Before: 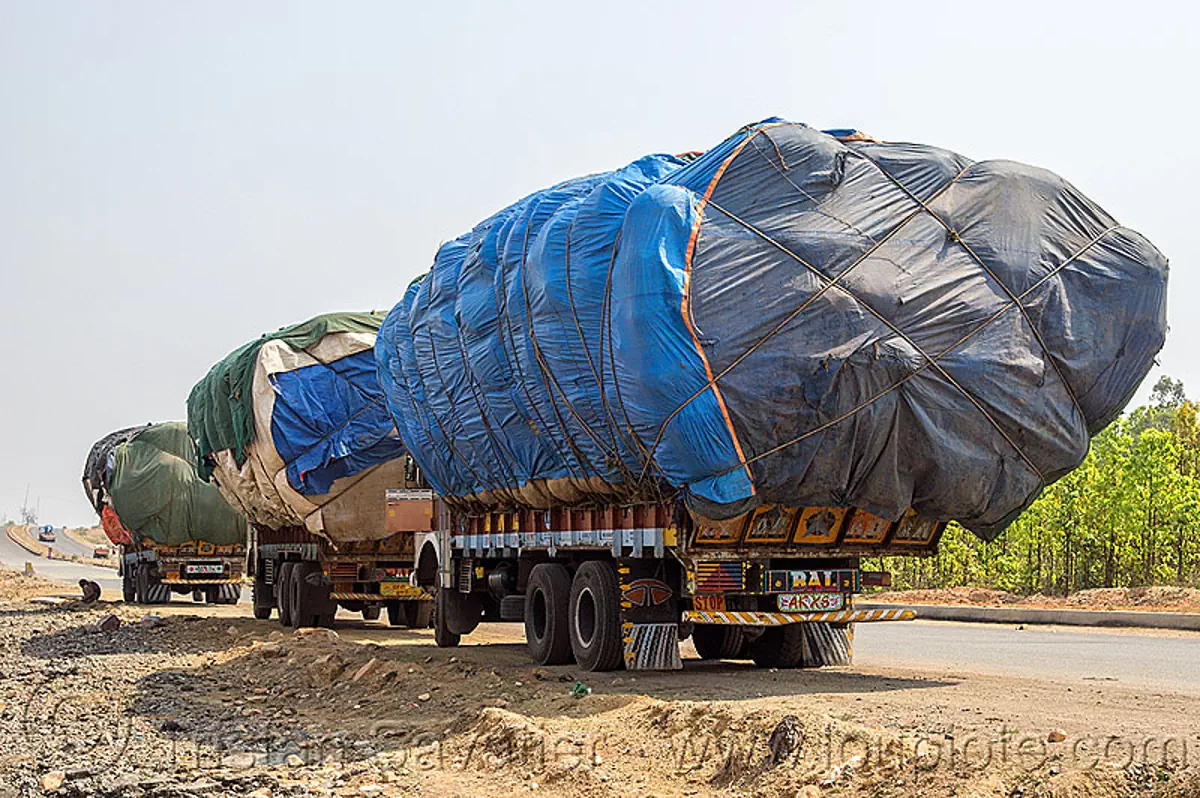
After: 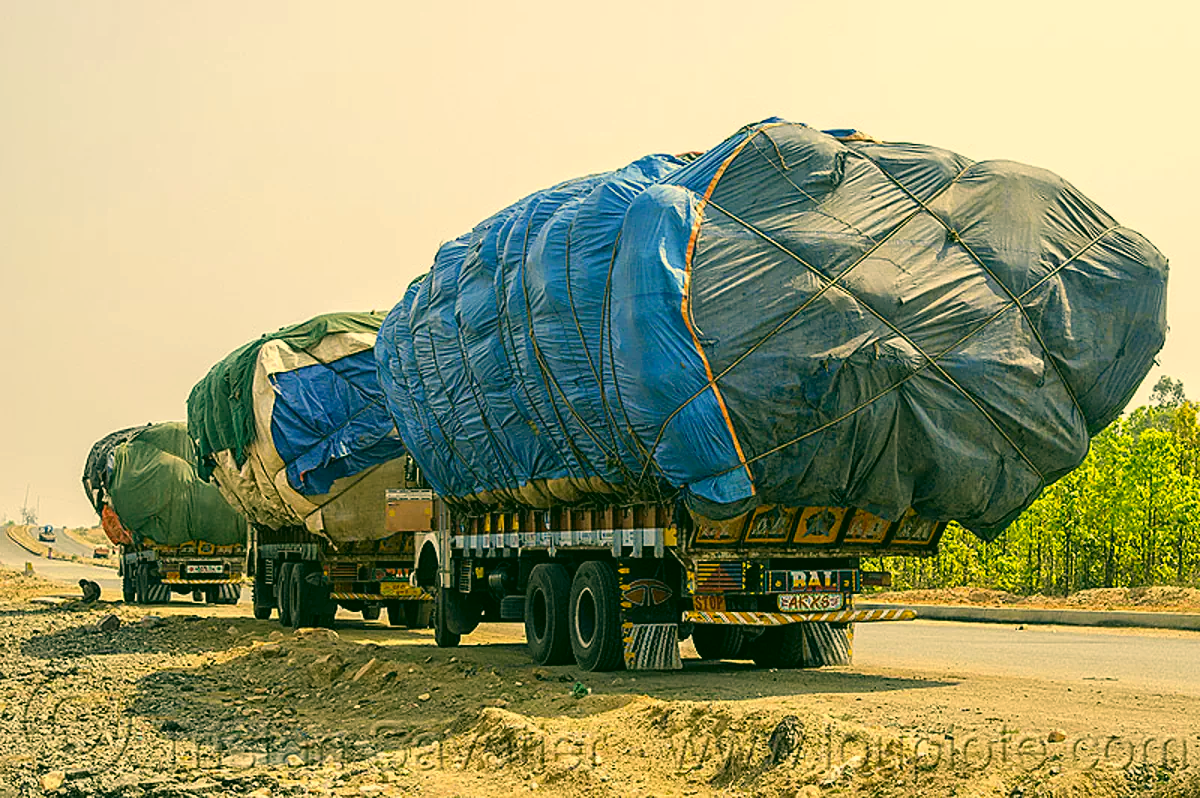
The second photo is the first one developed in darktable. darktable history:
white balance: red 1.004, blue 1.024
color correction: highlights a* 5.62, highlights b* 33.57, shadows a* -25.86, shadows b* 4.02
